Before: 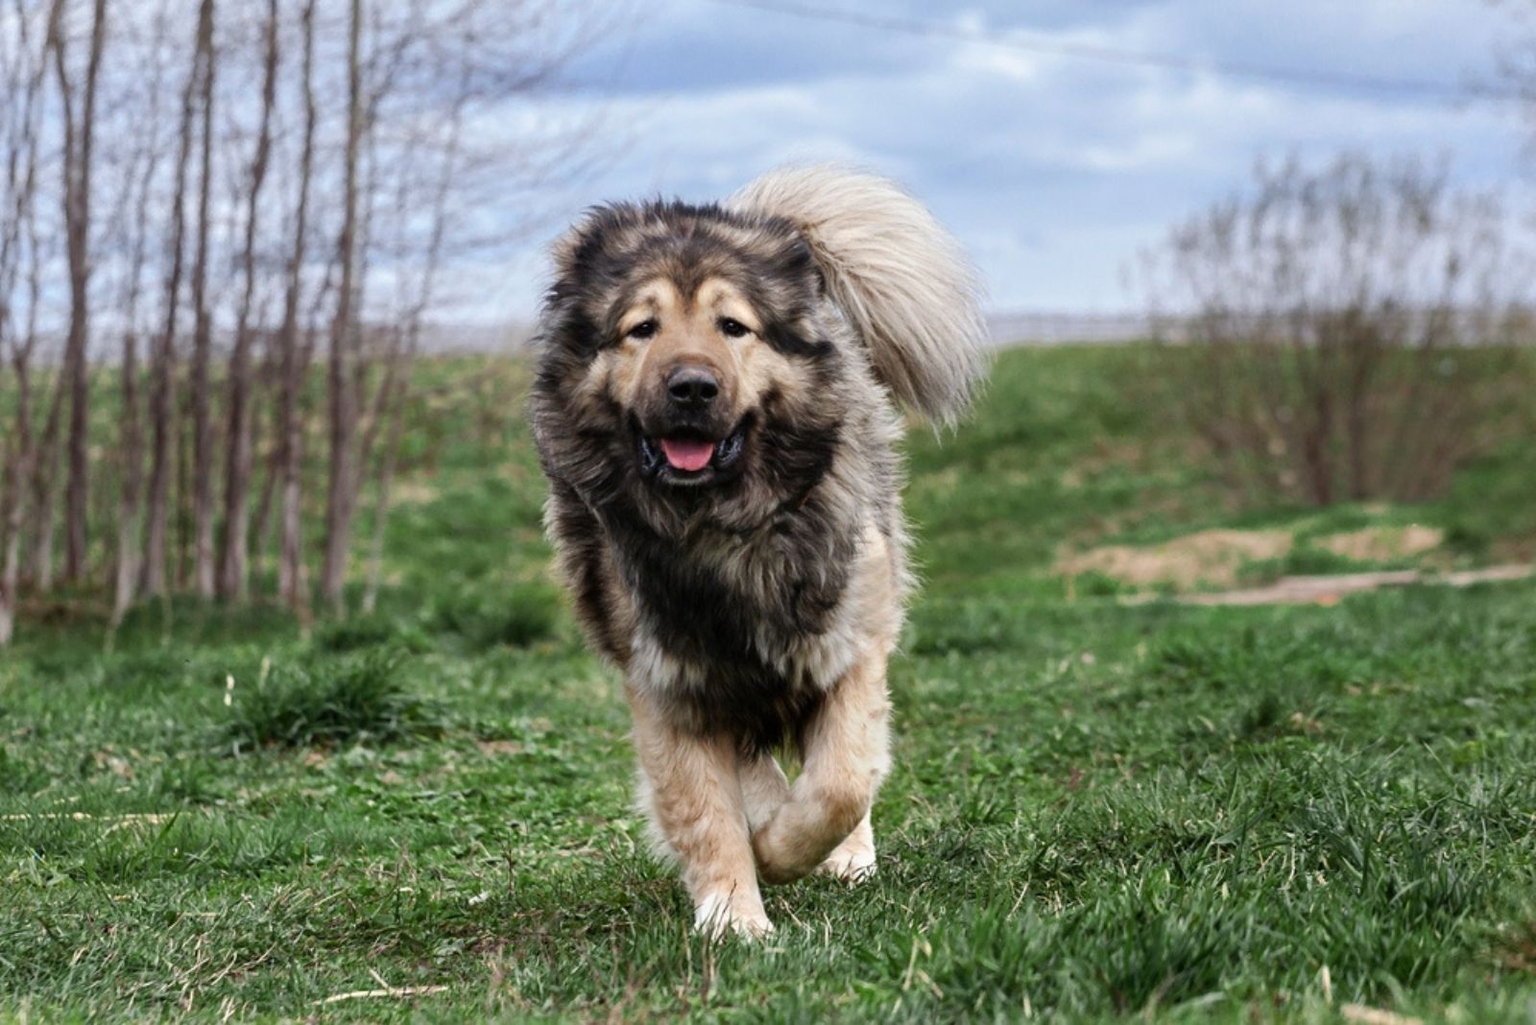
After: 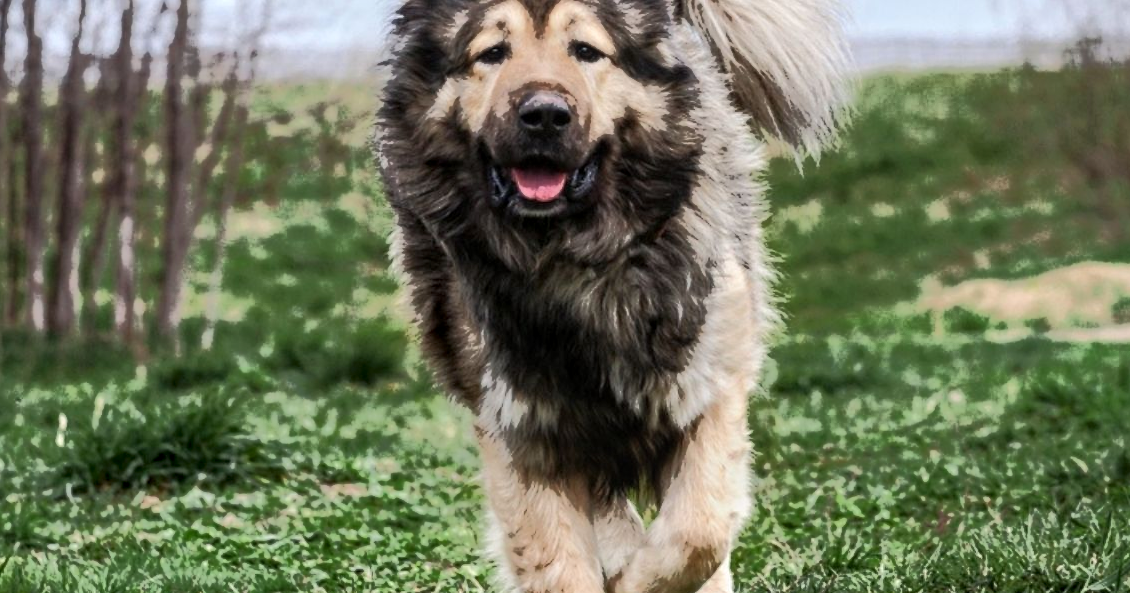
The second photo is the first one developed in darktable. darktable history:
local contrast: on, module defaults
crop: left 11.084%, top 27.125%, right 18.235%, bottom 17.26%
tone curve: curves: ch0 [(0, 0) (0.003, 0.003) (0.011, 0.01) (0.025, 0.023) (0.044, 0.042) (0.069, 0.065) (0.1, 0.094) (0.136, 0.127) (0.177, 0.166) (0.224, 0.211) (0.277, 0.26) (0.335, 0.315) (0.399, 0.375) (0.468, 0.44) (0.543, 0.658) (0.623, 0.718) (0.709, 0.782) (0.801, 0.851) (0.898, 0.923) (1, 1)], color space Lab, independent channels, preserve colors none
